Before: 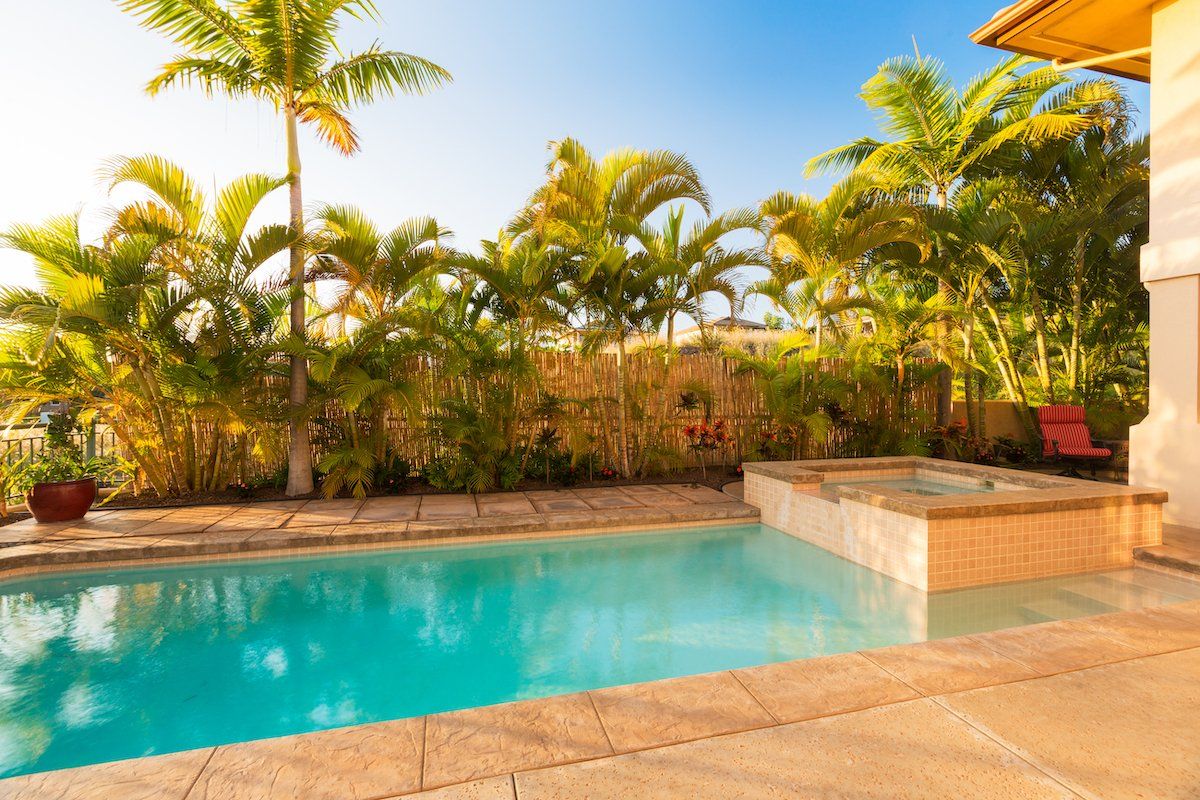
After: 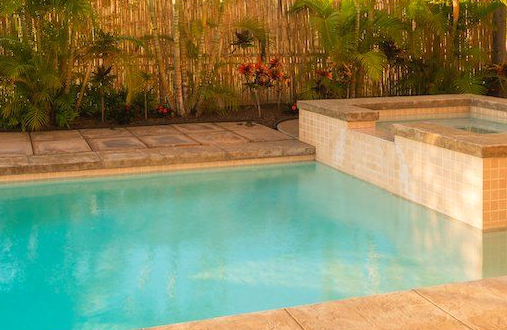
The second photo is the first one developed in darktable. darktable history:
levels: levels [0, 0.492, 0.984]
contrast equalizer: octaves 7, y [[0.6 ×6], [0.55 ×6], [0 ×6], [0 ×6], [0 ×6]], mix -0.18
crop: left 37.166%, top 45.347%, right 20.512%, bottom 13.359%
